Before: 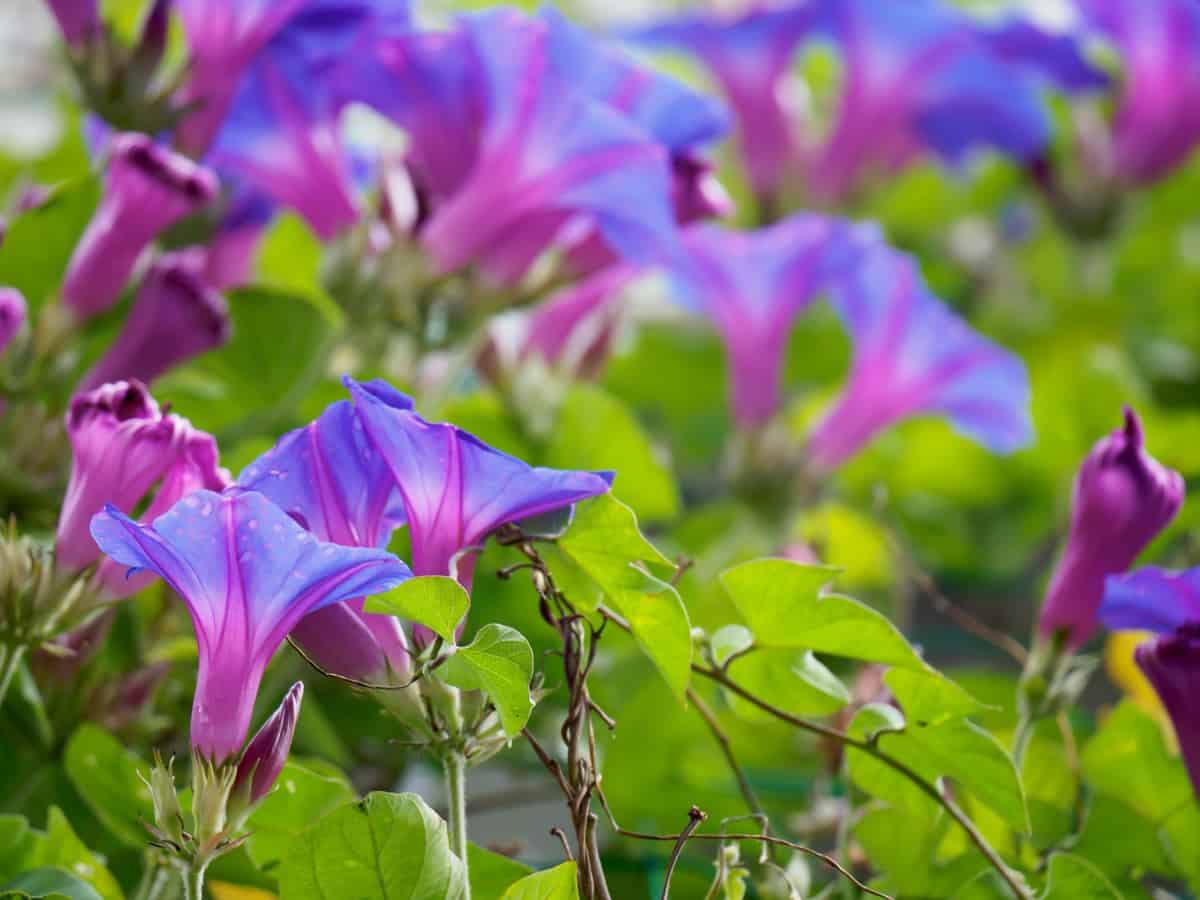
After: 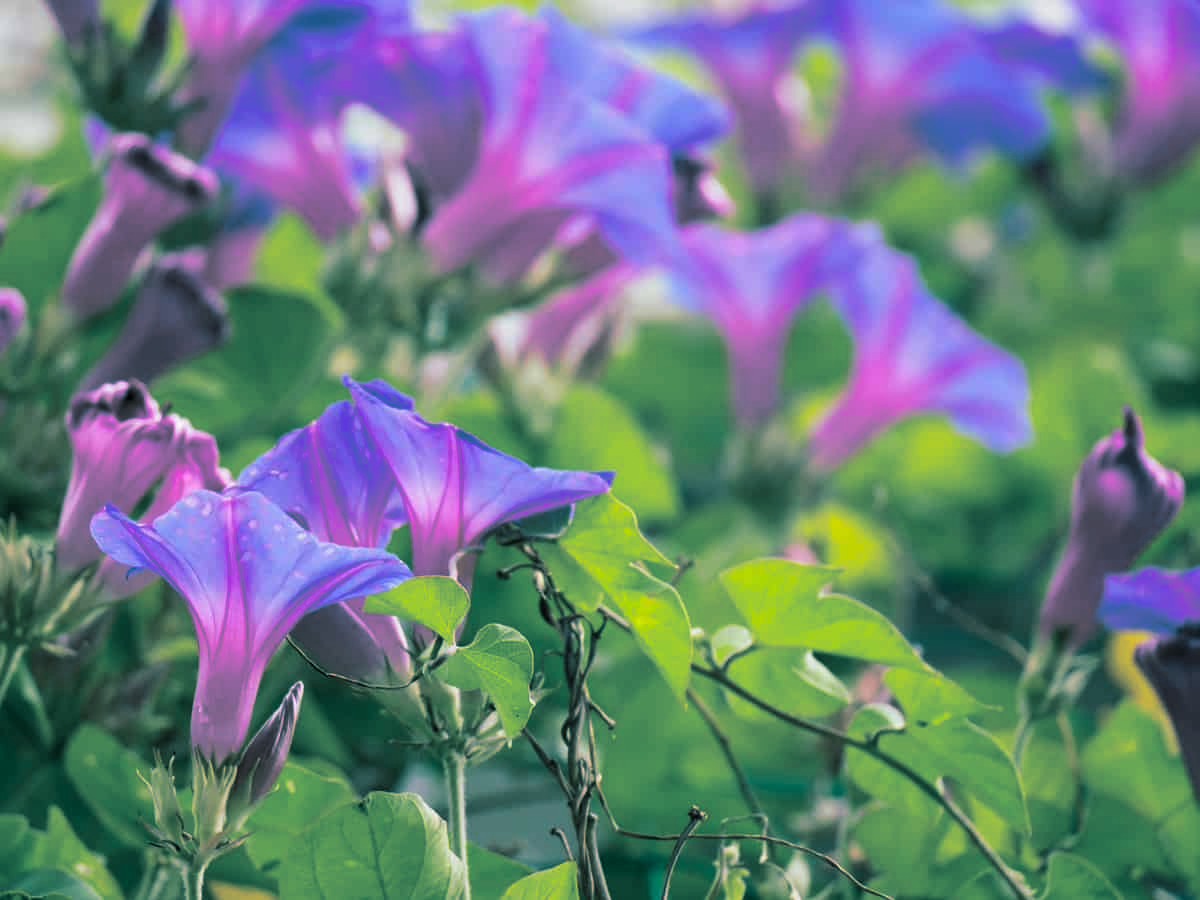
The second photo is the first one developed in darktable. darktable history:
tone equalizer: on, module defaults
split-toning: shadows › hue 183.6°, shadows › saturation 0.52, highlights › hue 0°, highlights › saturation 0
